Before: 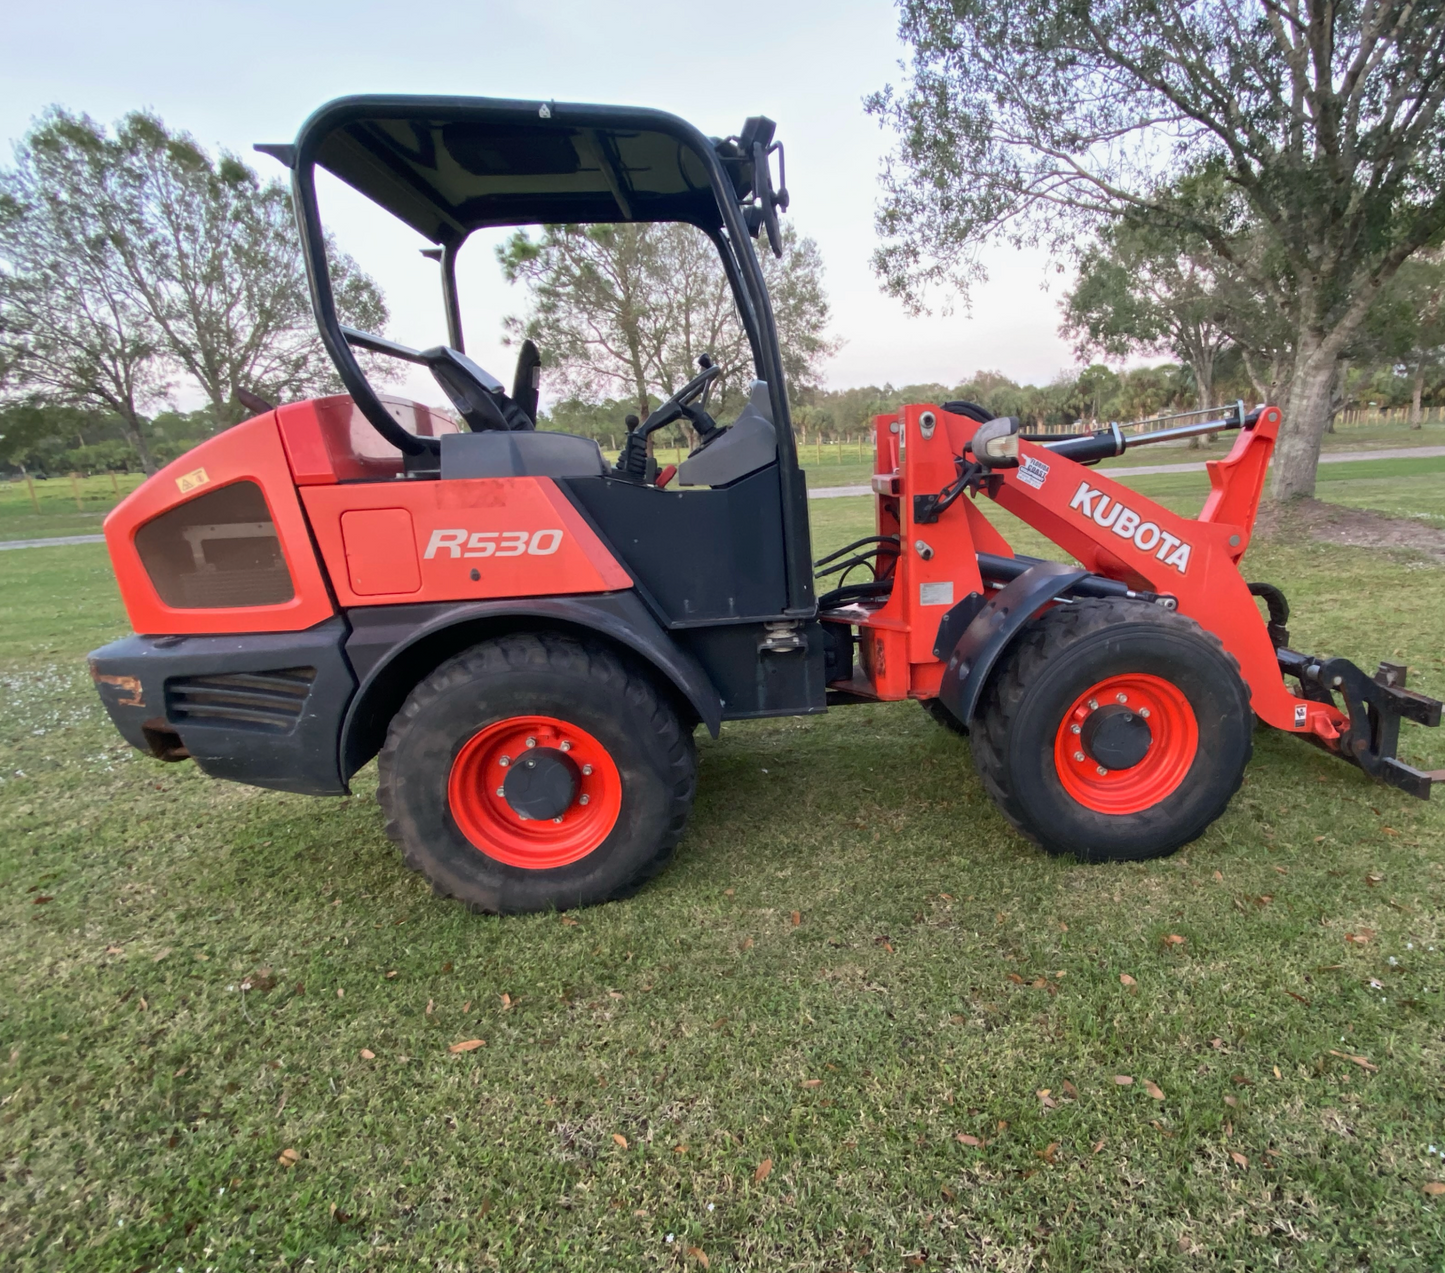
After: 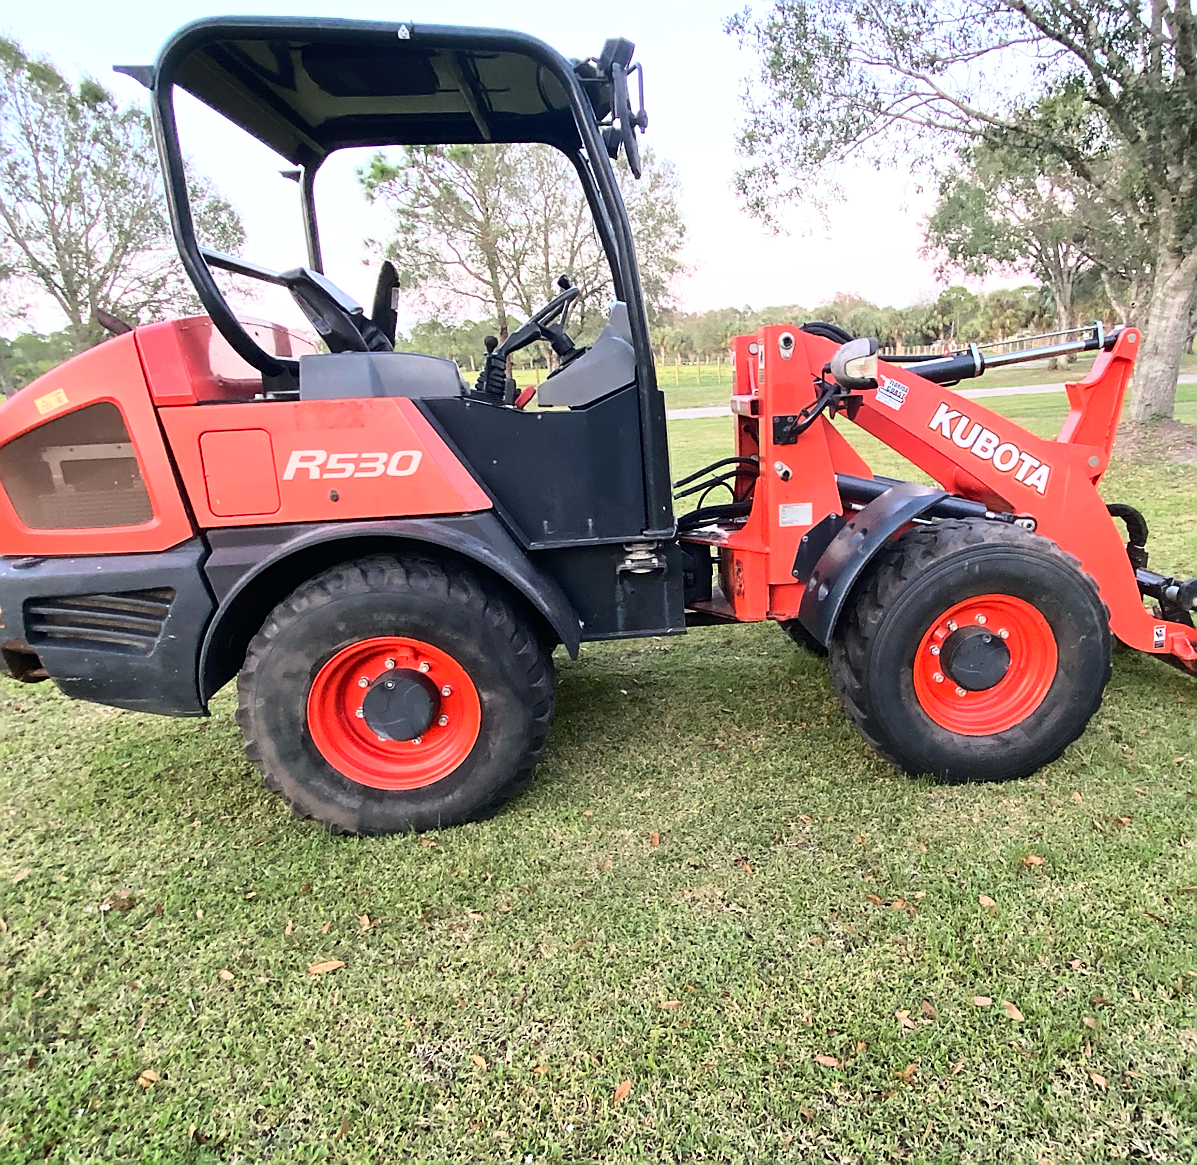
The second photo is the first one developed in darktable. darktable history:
base curve: curves: ch0 [(0, 0) (0.028, 0.03) (0.121, 0.232) (0.46, 0.748) (0.859, 0.968) (1, 1)]
sharpen: radius 1.4, amount 1.25, threshold 0.7
exposure: exposure 0.207 EV, compensate highlight preservation false
crop: left 9.807%, top 6.259%, right 7.334%, bottom 2.177%
